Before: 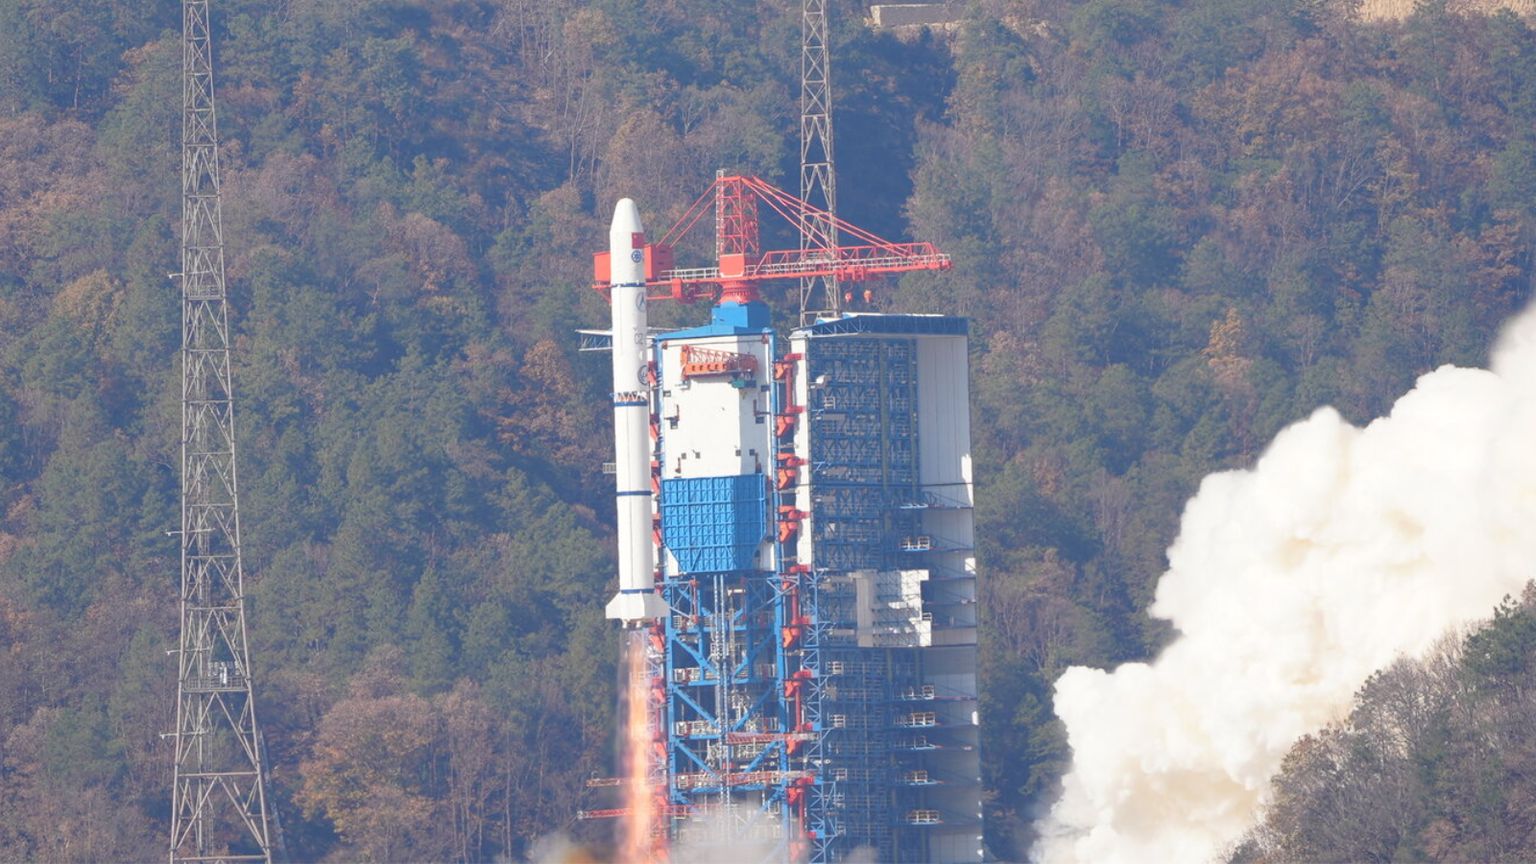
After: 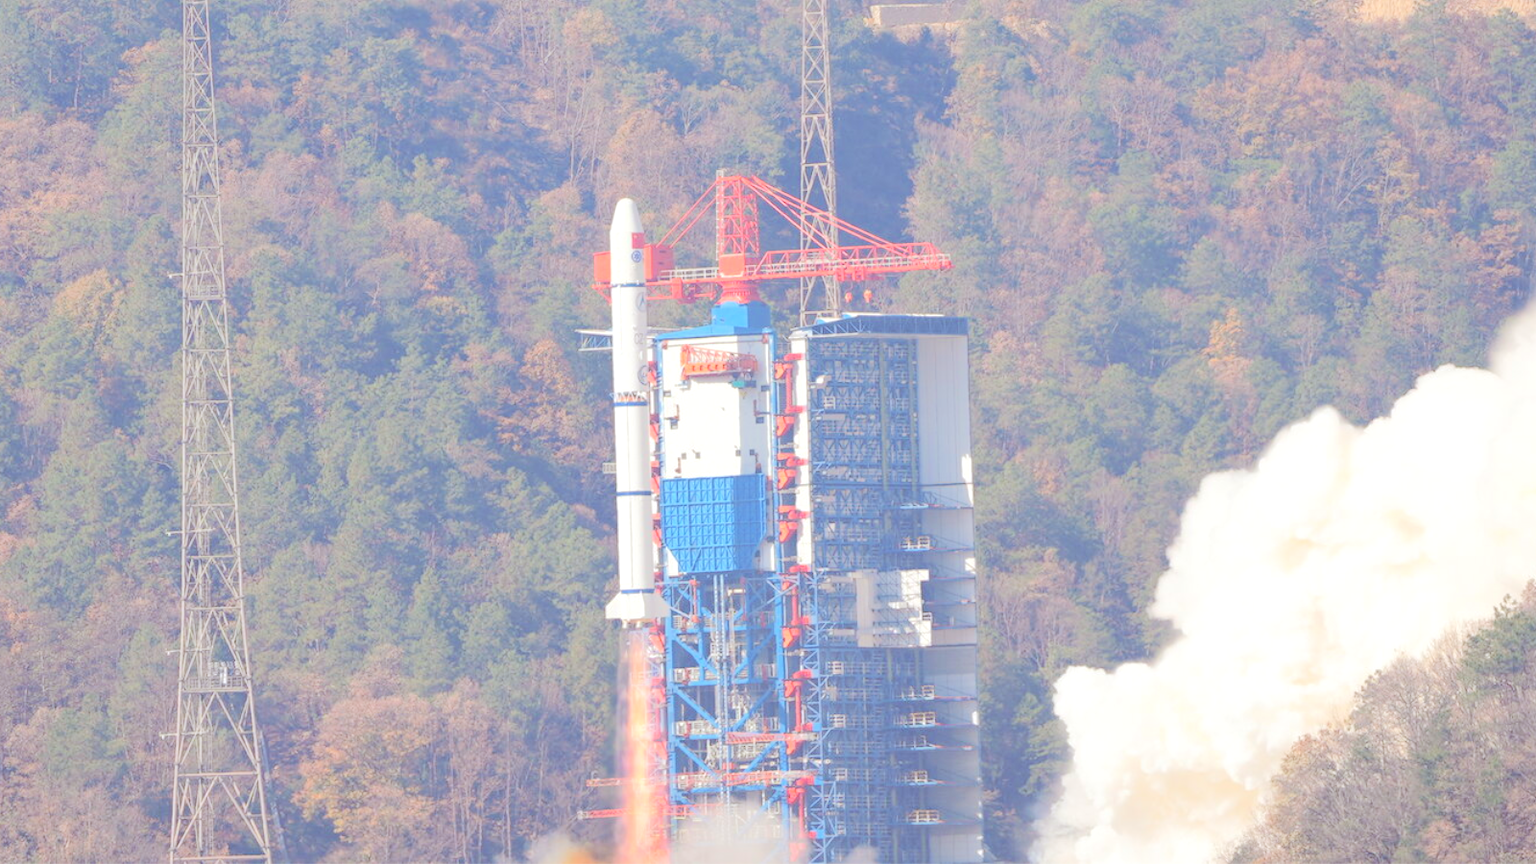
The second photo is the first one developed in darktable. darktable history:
tone equalizer: -7 EV 0.161 EV, -6 EV 0.596 EV, -5 EV 1.13 EV, -4 EV 1.31 EV, -3 EV 1.16 EV, -2 EV 0.6 EV, -1 EV 0.16 EV, edges refinement/feathering 500, mask exposure compensation -1.57 EV, preserve details no
color correction: highlights a* -0.378, highlights b* 0.182, shadows a* 4.7, shadows b* 20.29
